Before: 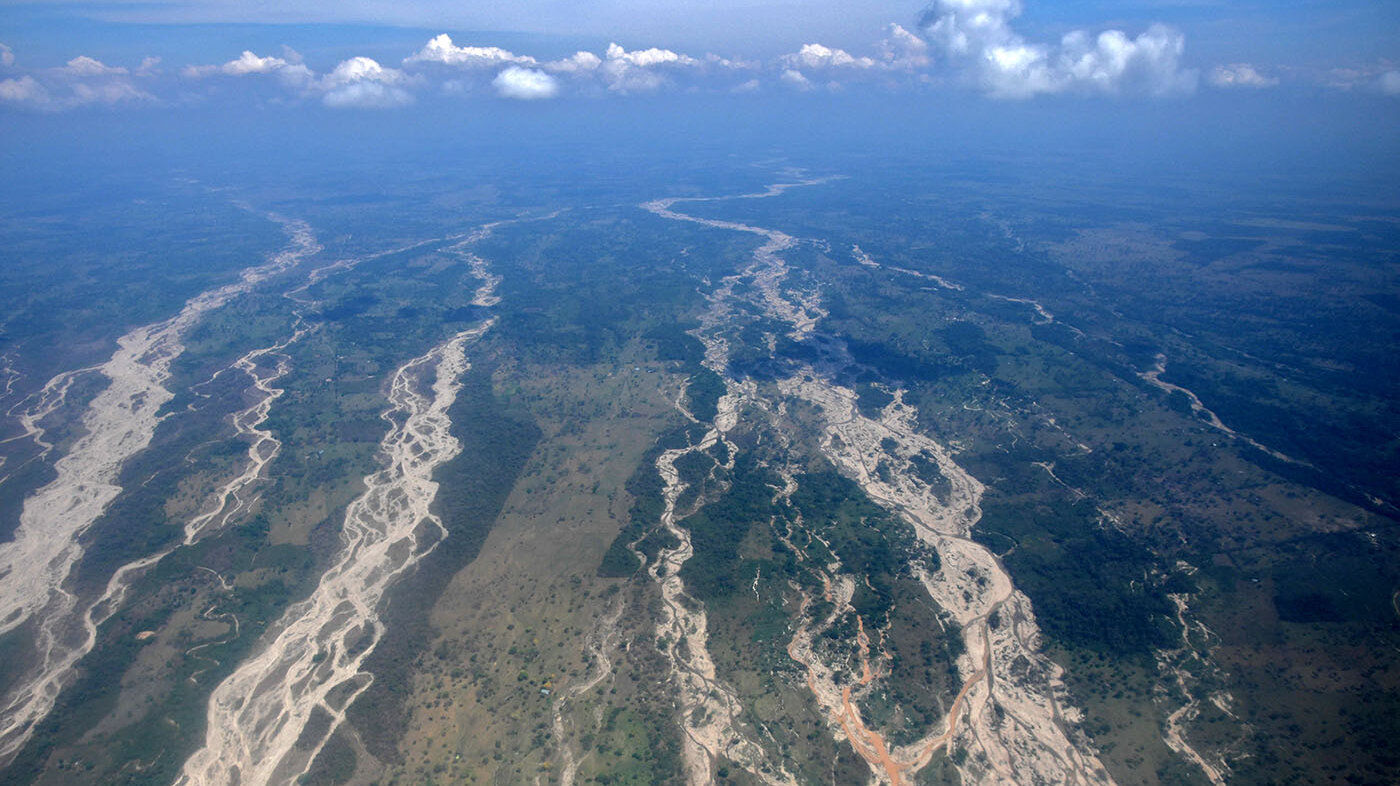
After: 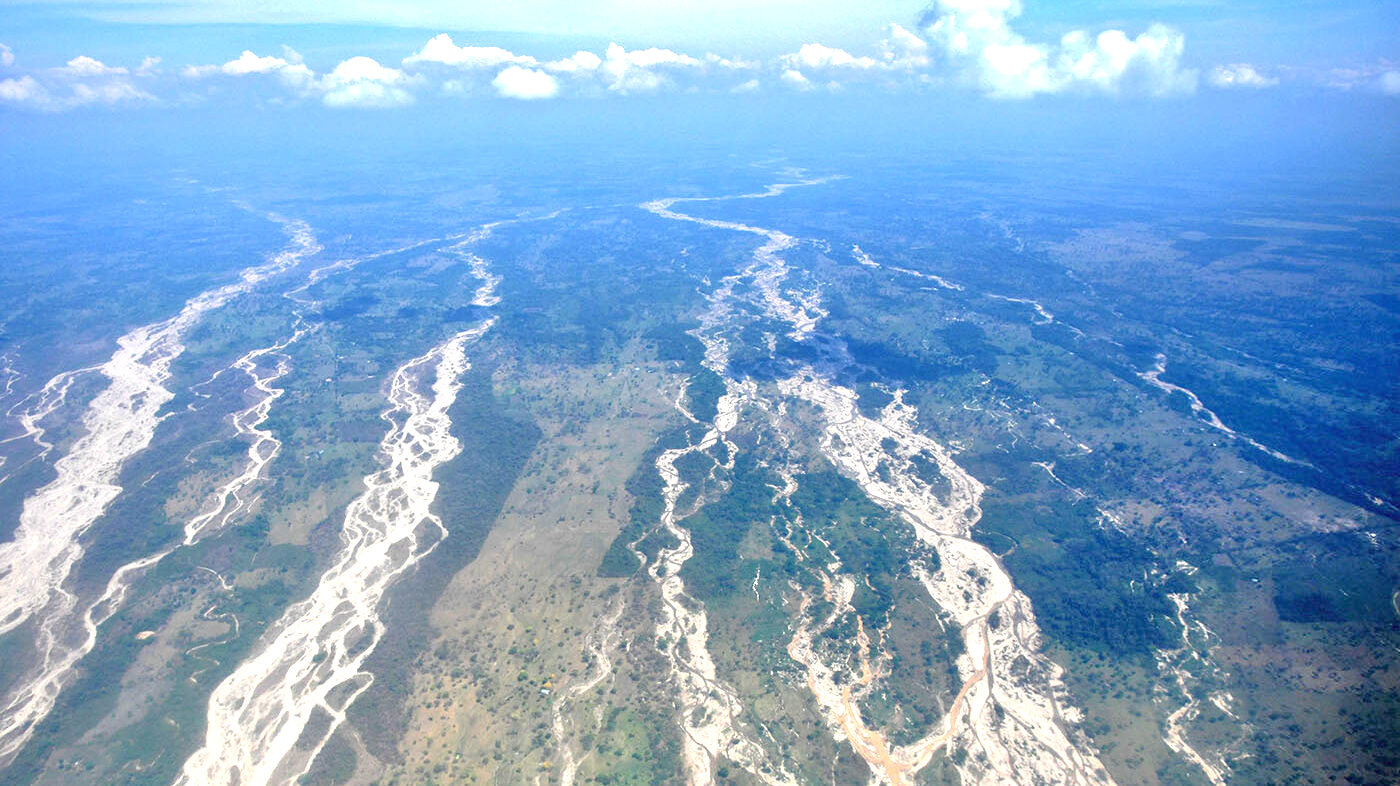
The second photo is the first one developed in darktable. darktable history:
exposure: black level correction 0, exposure 1.1 EV, compensate exposure bias true, compensate highlight preservation false
tone equalizer: -7 EV 0.15 EV, -6 EV 0.6 EV, -5 EV 1.15 EV, -4 EV 1.33 EV, -3 EV 1.15 EV, -2 EV 0.6 EV, -1 EV 0.15 EV, mask exposure compensation -0.5 EV
